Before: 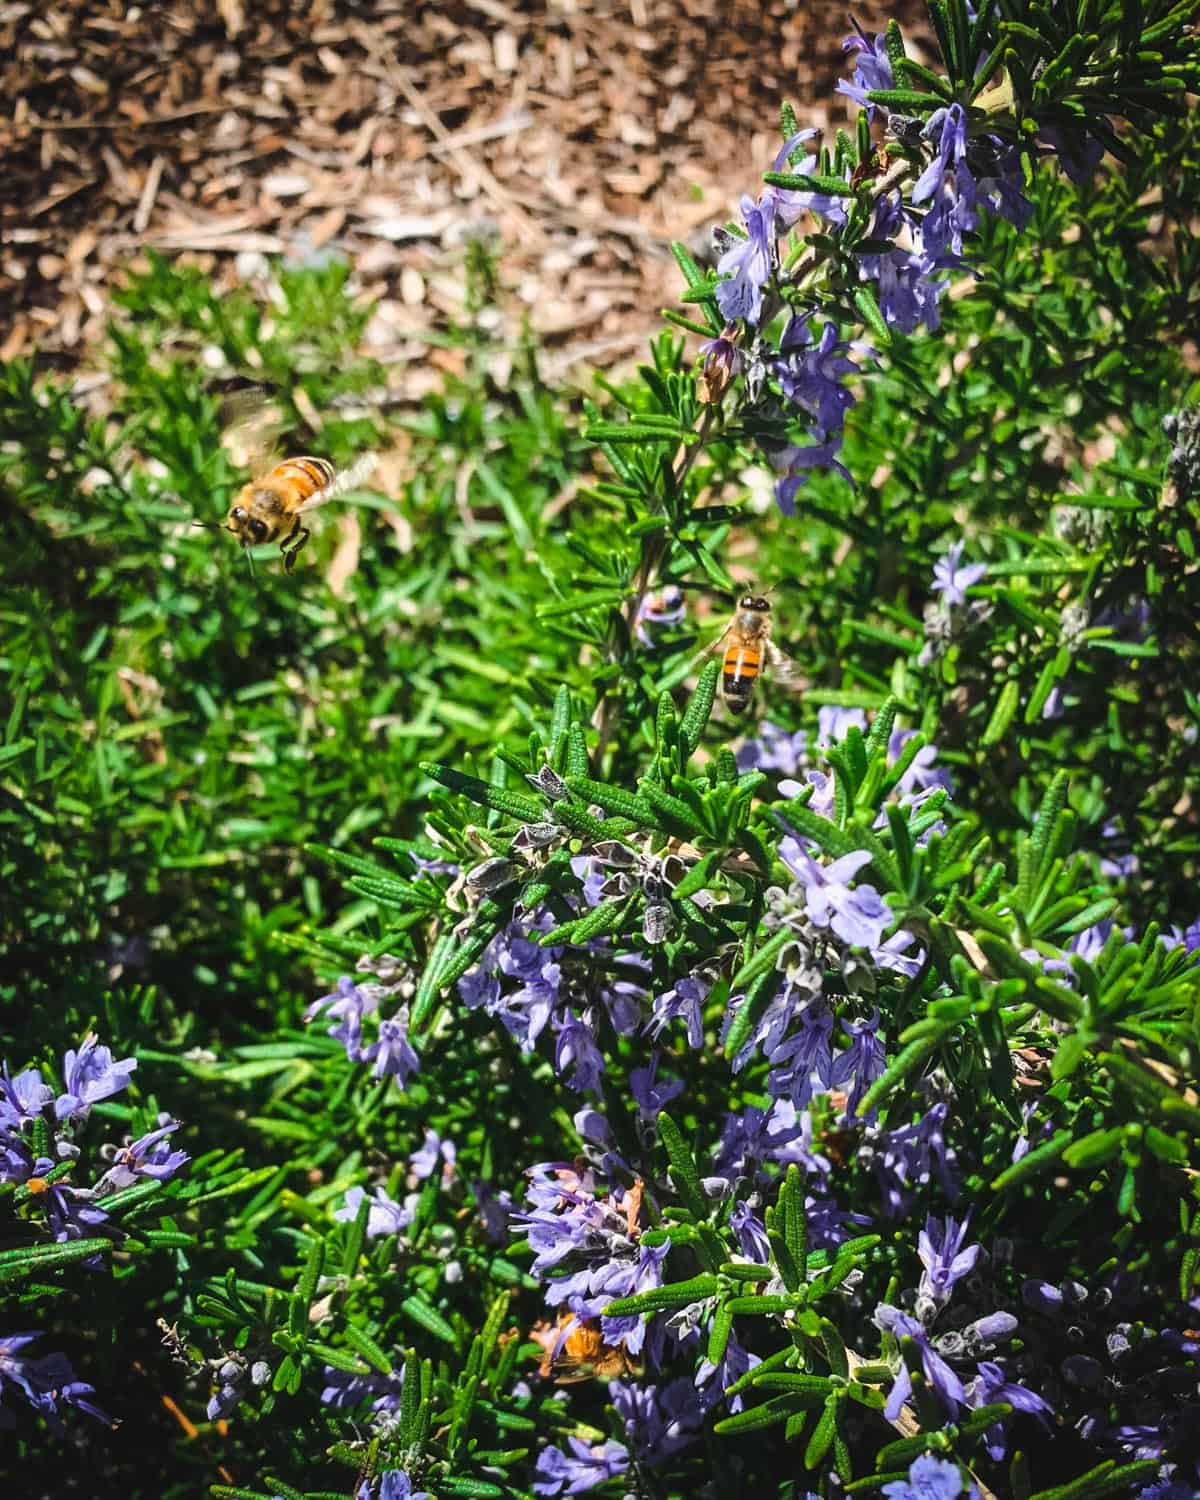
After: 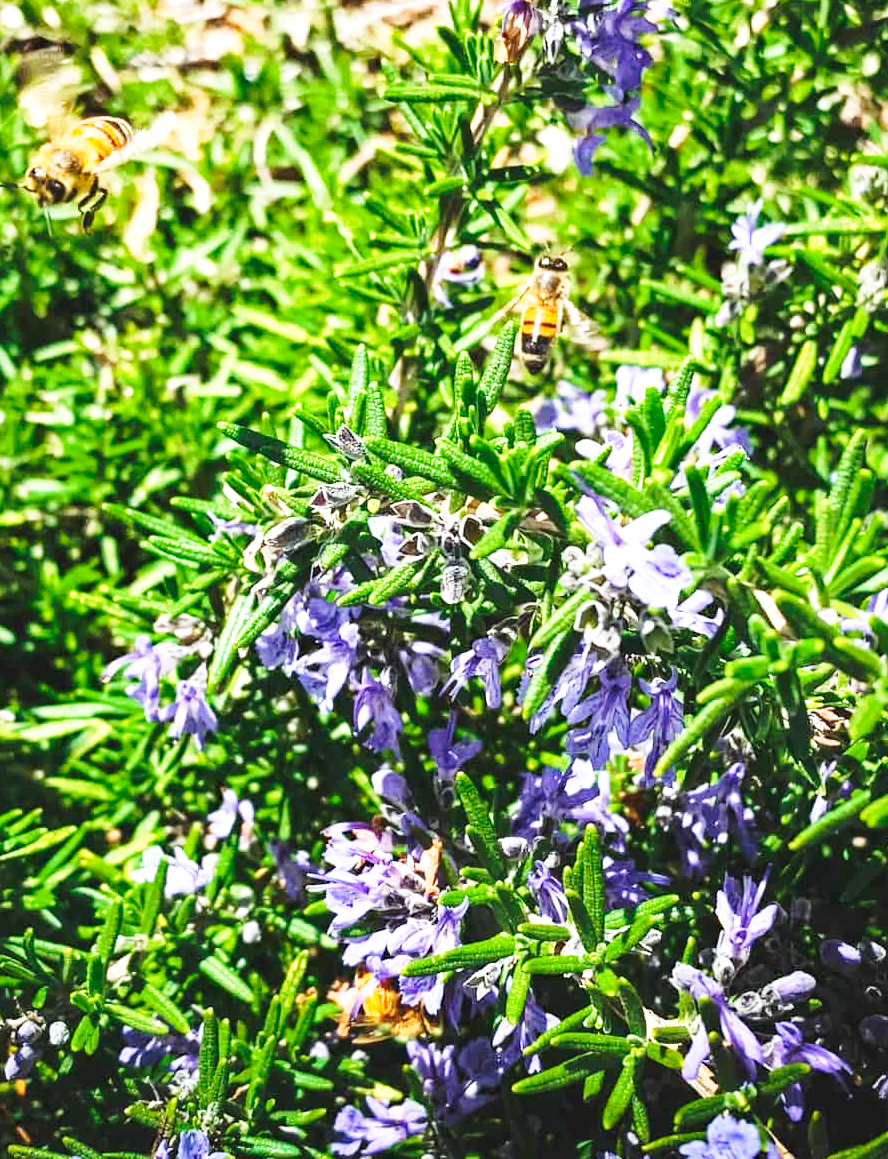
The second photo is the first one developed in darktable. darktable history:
crop: left 16.847%, top 22.688%, right 9.127%
shadows and highlights: shadows 24.82, highlights -23.61
exposure: exposure 0.485 EV, compensate highlight preservation false
haze removal: compatibility mode true, adaptive false
base curve: curves: ch0 [(0, 0) (0.028, 0.03) (0.121, 0.232) (0.46, 0.748) (0.859, 0.968) (1, 1)], preserve colors none
tone curve: curves: ch0 [(0, 0) (0.003, 0.005) (0.011, 0.019) (0.025, 0.04) (0.044, 0.064) (0.069, 0.095) (0.1, 0.129) (0.136, 0.169) (0.177, 0.207) (0.224, 0.247) (0.277, 0.298) (0.335, 0.354) (0.399, 0.416) (0.468, 0.478) (0.543, 0.553) (0.623, 0.634) (0.709, 0.709) (0.801, 0.817) (0.898, 0.912) (1, 1)], preserve colors none
